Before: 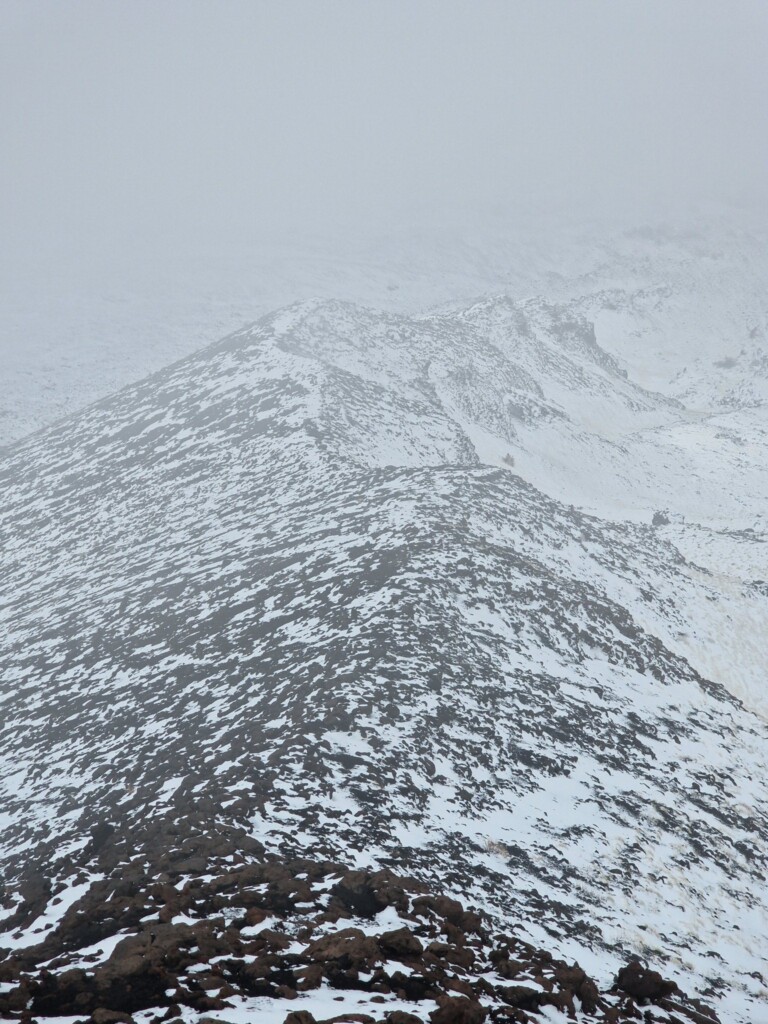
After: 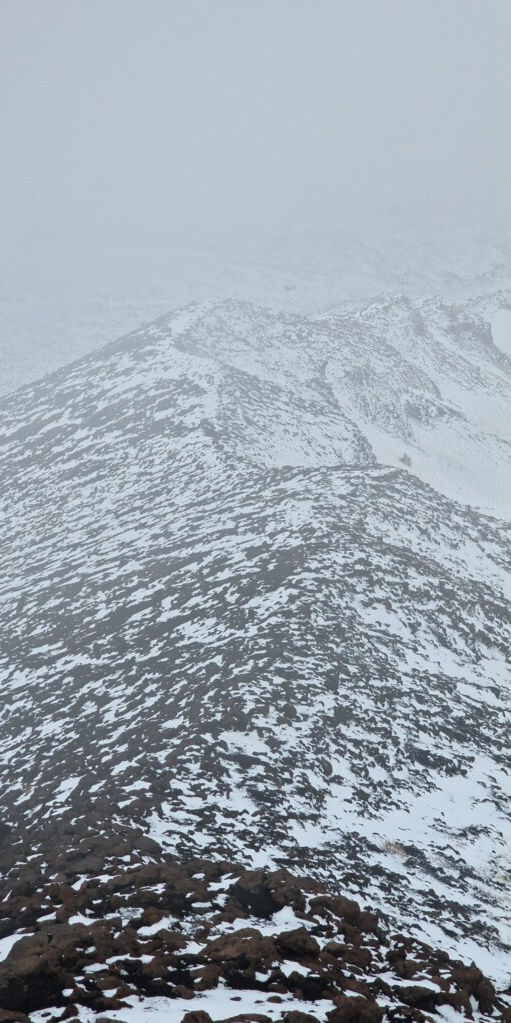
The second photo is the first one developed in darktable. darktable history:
crop and rotate: left 13.456%, right 19.93%
